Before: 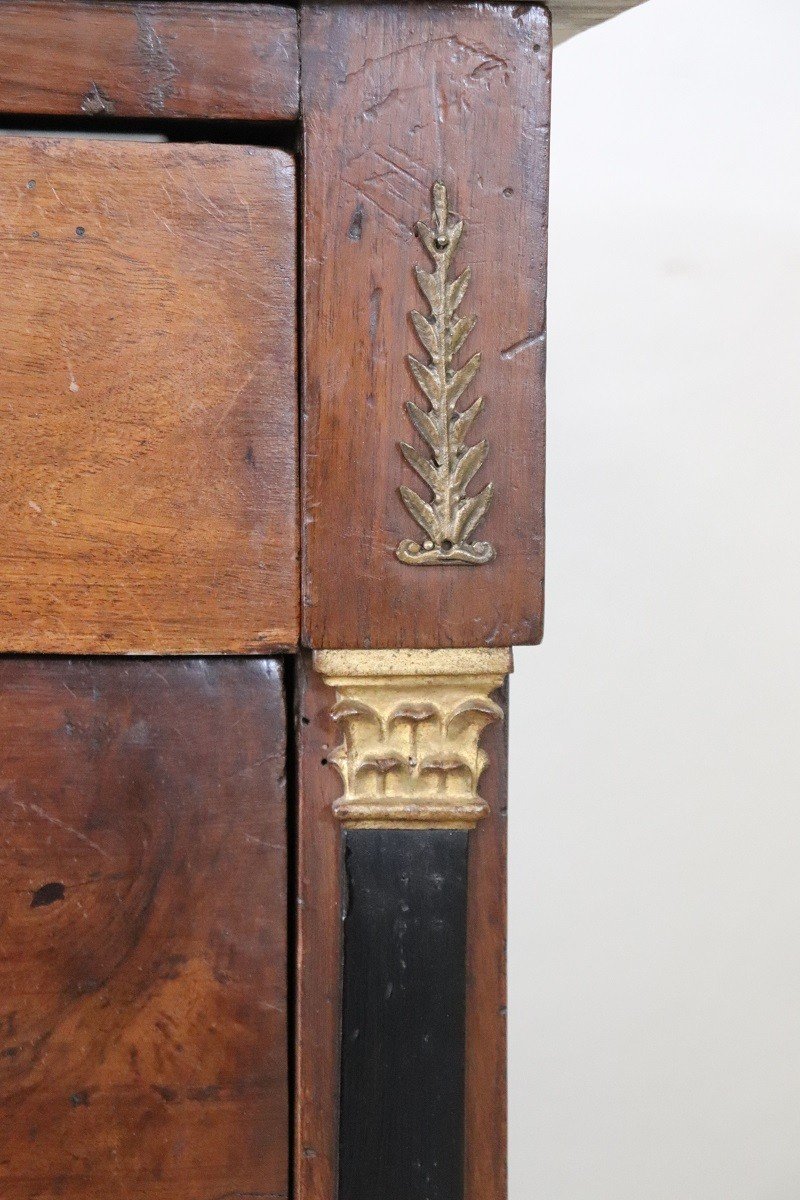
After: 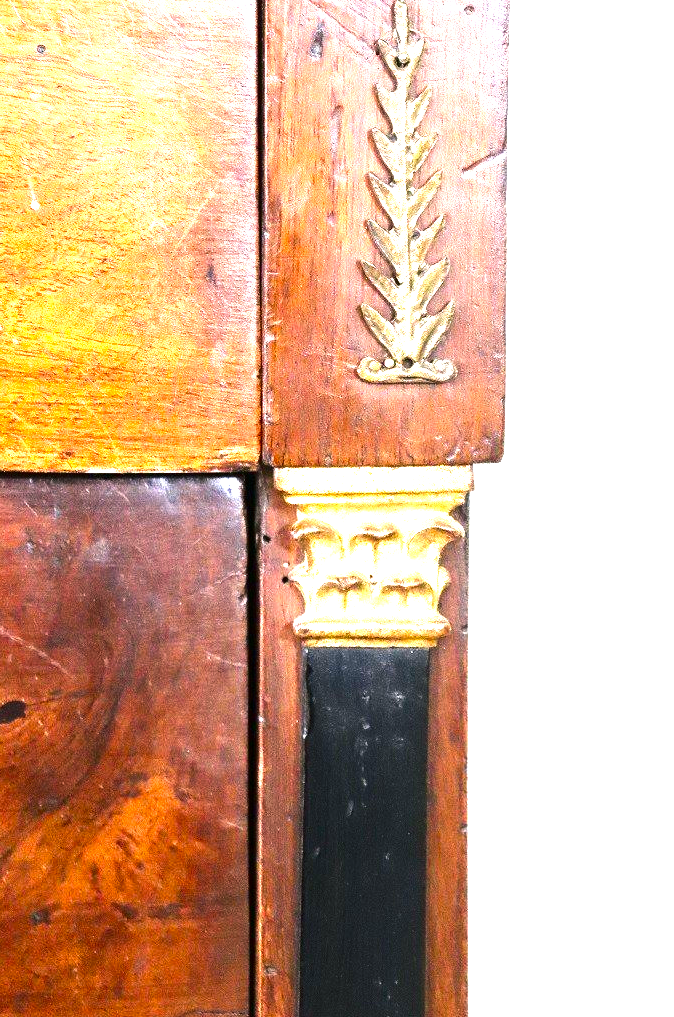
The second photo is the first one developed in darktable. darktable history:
color balance rgb: shadows lift › chroma 2.001%, shadows lift › hue 217.79°, perceptual saturation grading › global saturation 25.172%, perceptual brilliance grading › global brilliance -4.298%, perceptual brilliance grading › highlights 24.344%, perceptual brilliance grading › mid-tones 7.451%, perceptual brilliance grading › shadows -4.709%
exposure: black level correction 0, exposure 1.445 EV, compensate exposure bias true, compensate highlight preservation false
crop and rotate: left 5.017%, top 15.202%, right 10.674%
contrast brightness saturation: contrast 0.066, brightness -0.139, saturation 0.105
